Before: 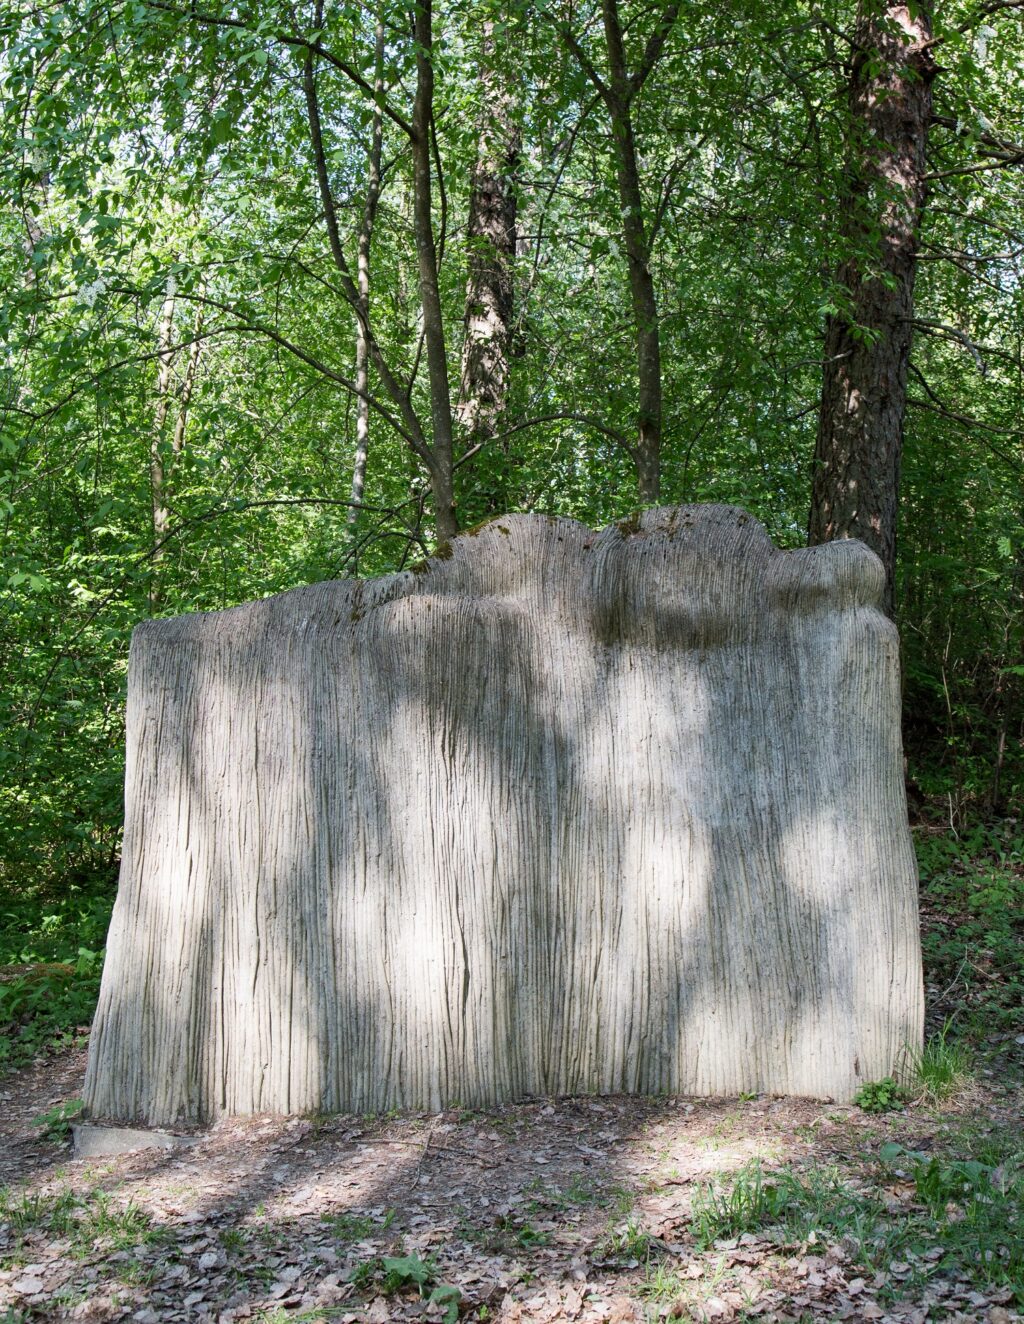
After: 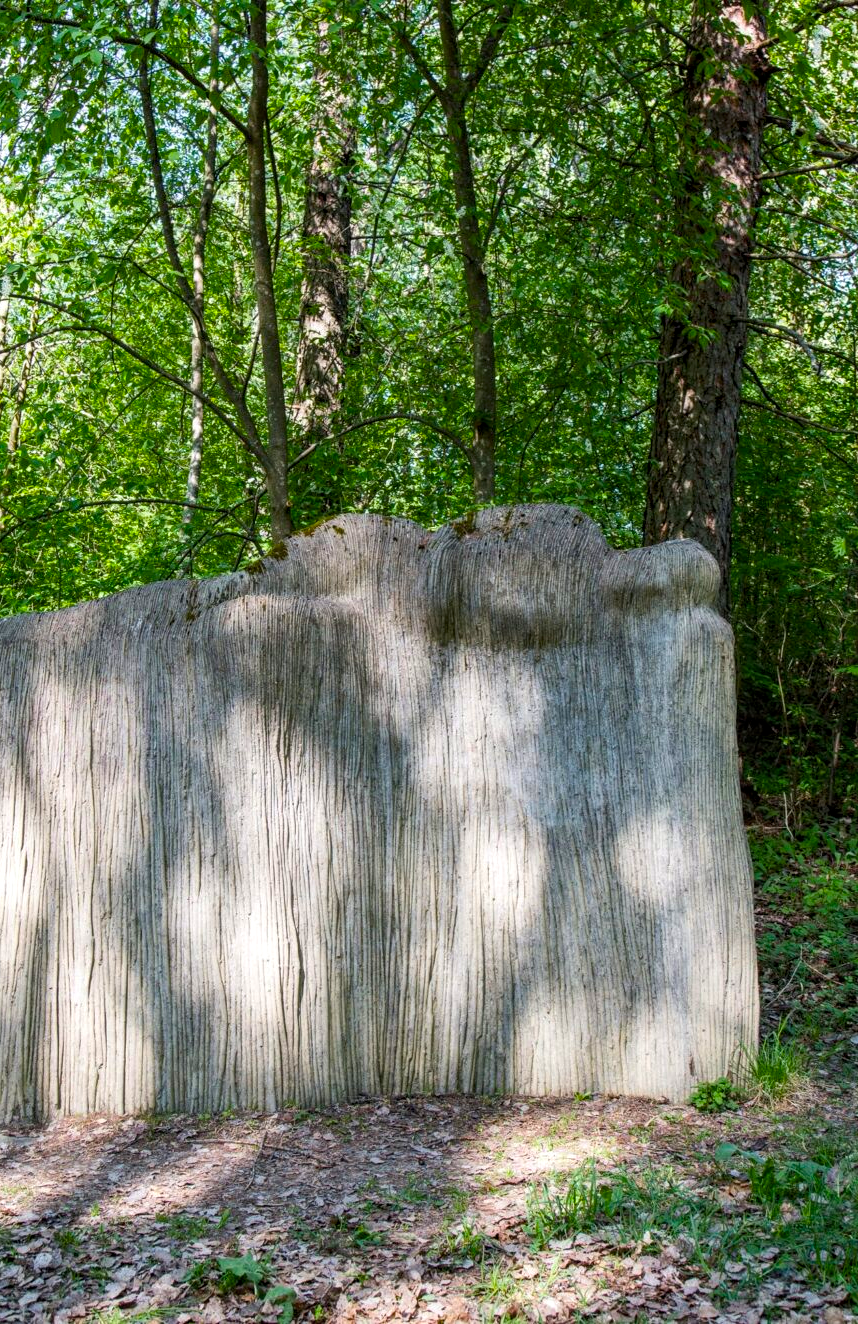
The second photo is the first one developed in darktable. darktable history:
crop: left 16.145%
color balance rgb: linear chroma grading › global chroma 15%, perceptual saturation grading › global saturation 30%
local contrast: on, module defaults
white balance: red 1, blue 1
